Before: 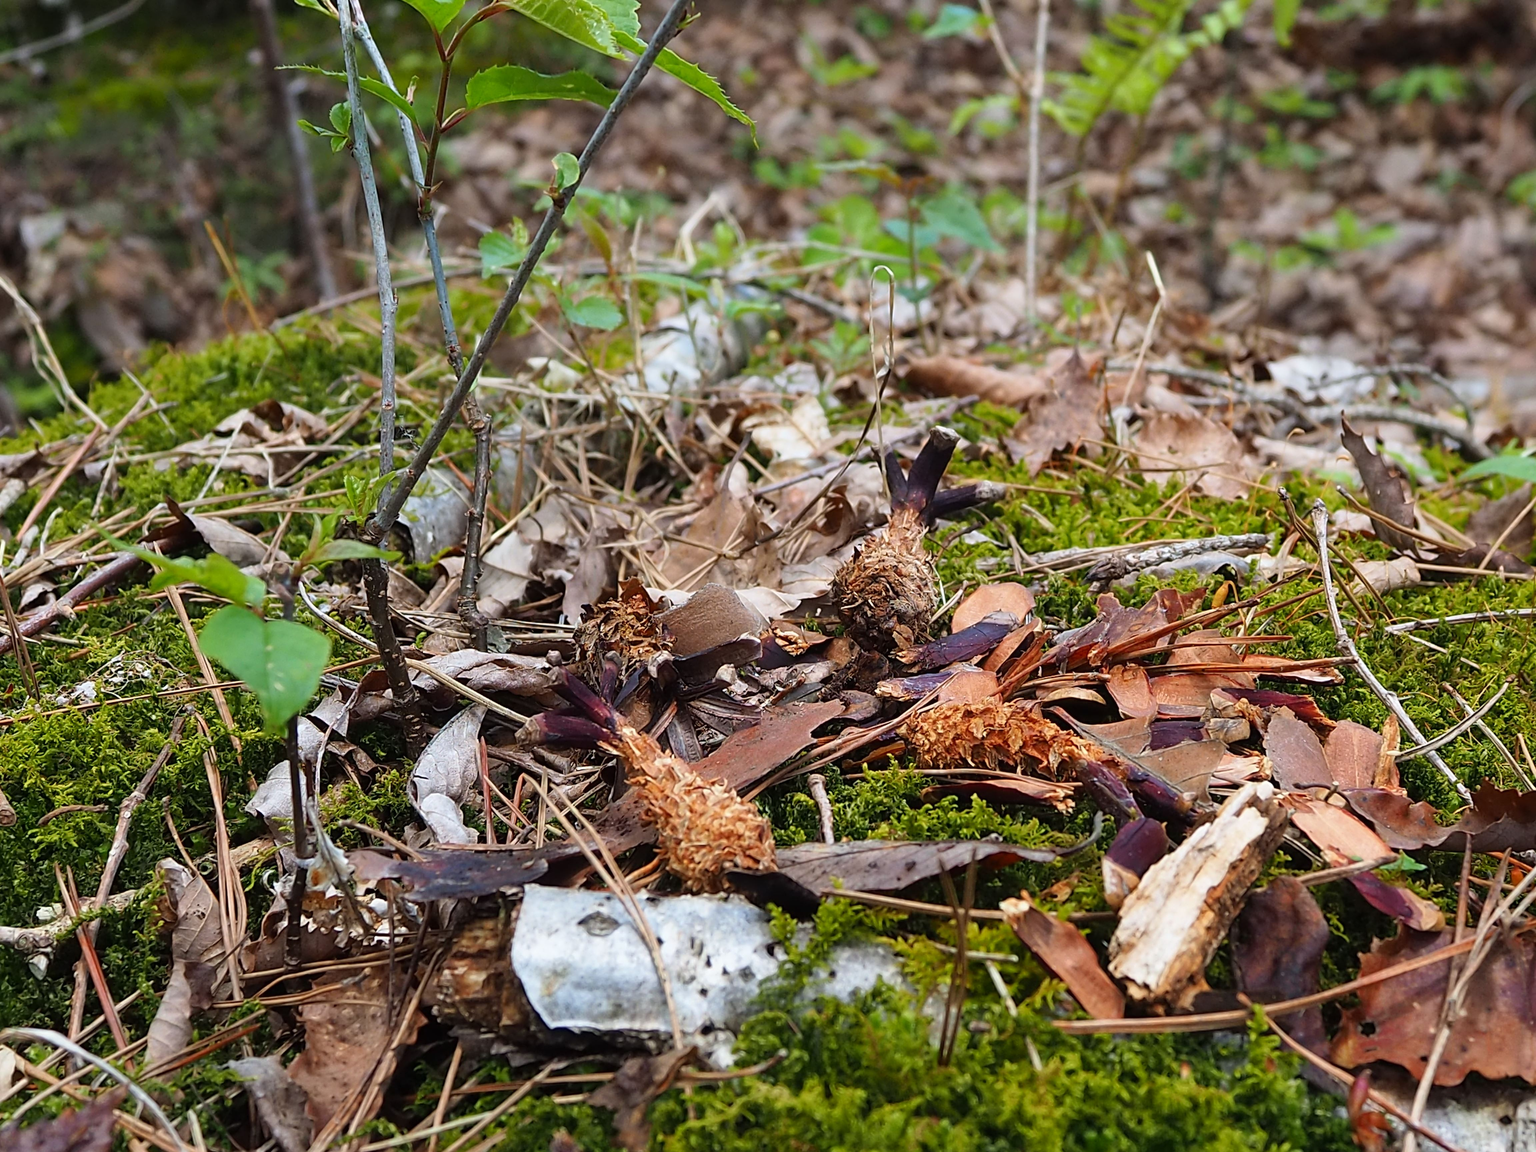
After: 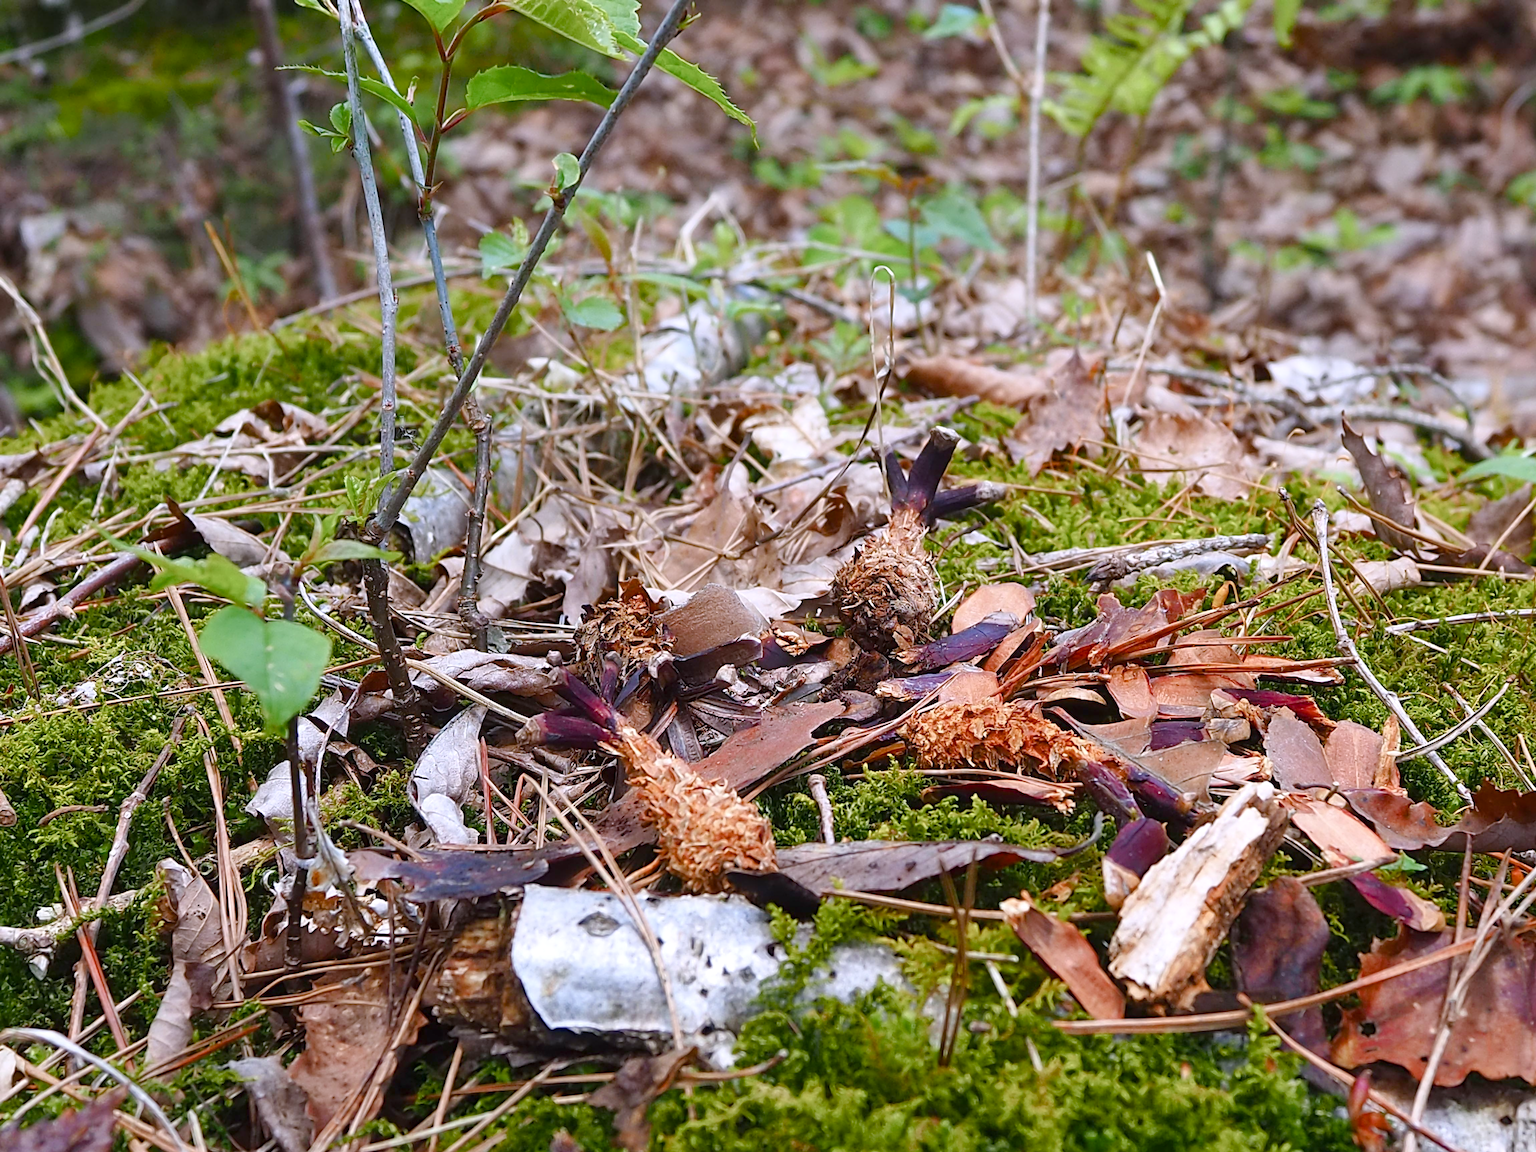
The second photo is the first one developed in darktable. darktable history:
exposure: exposure 0.426 EV, compensate highlight preservation false
white balance: red 1.004, blue 1.096
color balance rgb: shadows lift › chroma 1%, shadows lift › hue 113°, highlights gain › chroma 0.2%, highlights gain › hue 333°, perceptual saturation grading › global saturation 20%, perceptual saturation grading › highlights -50%, perceptual saturation grading › shadows 25%, contrast -10%
